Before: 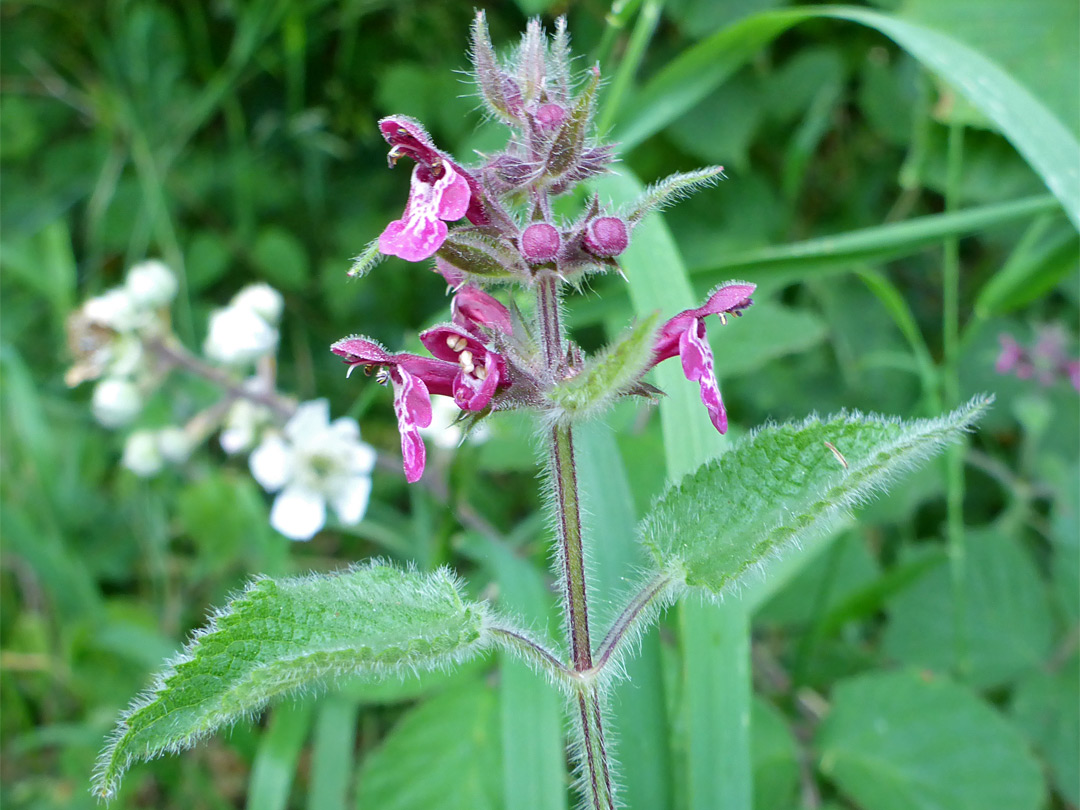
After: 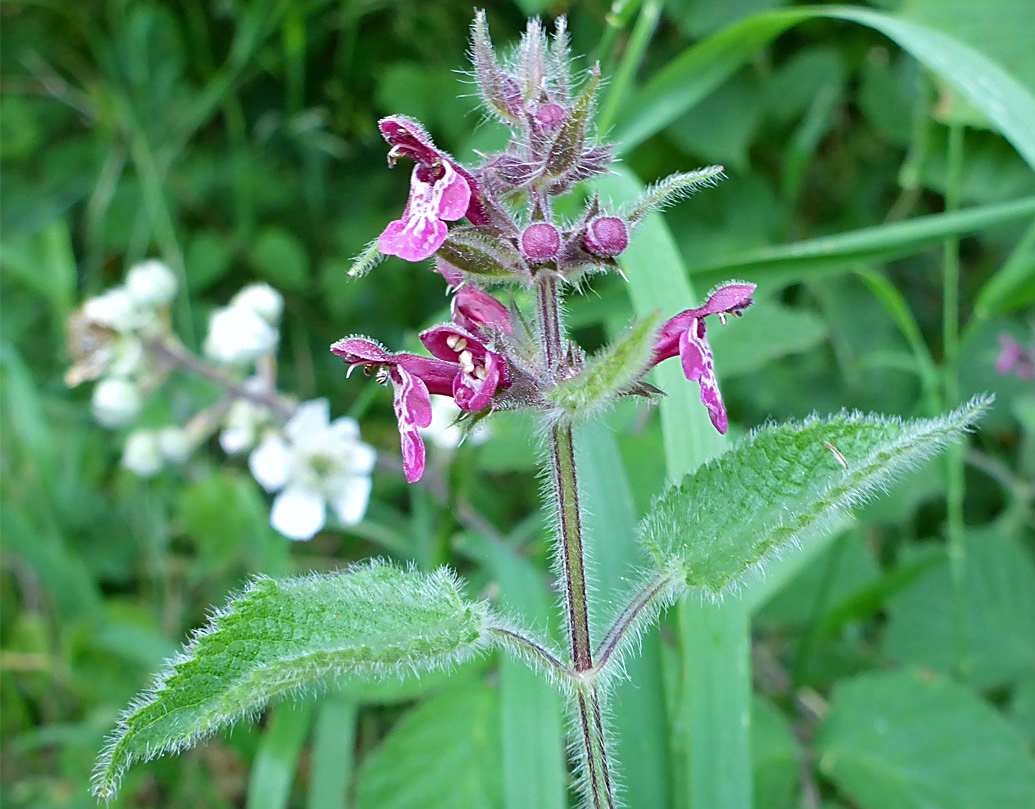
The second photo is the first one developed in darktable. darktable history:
sharpen: on, module defaults
white balance: red 0.986, blue 1.01
crop: right 4.126%, bottom 0.031%
